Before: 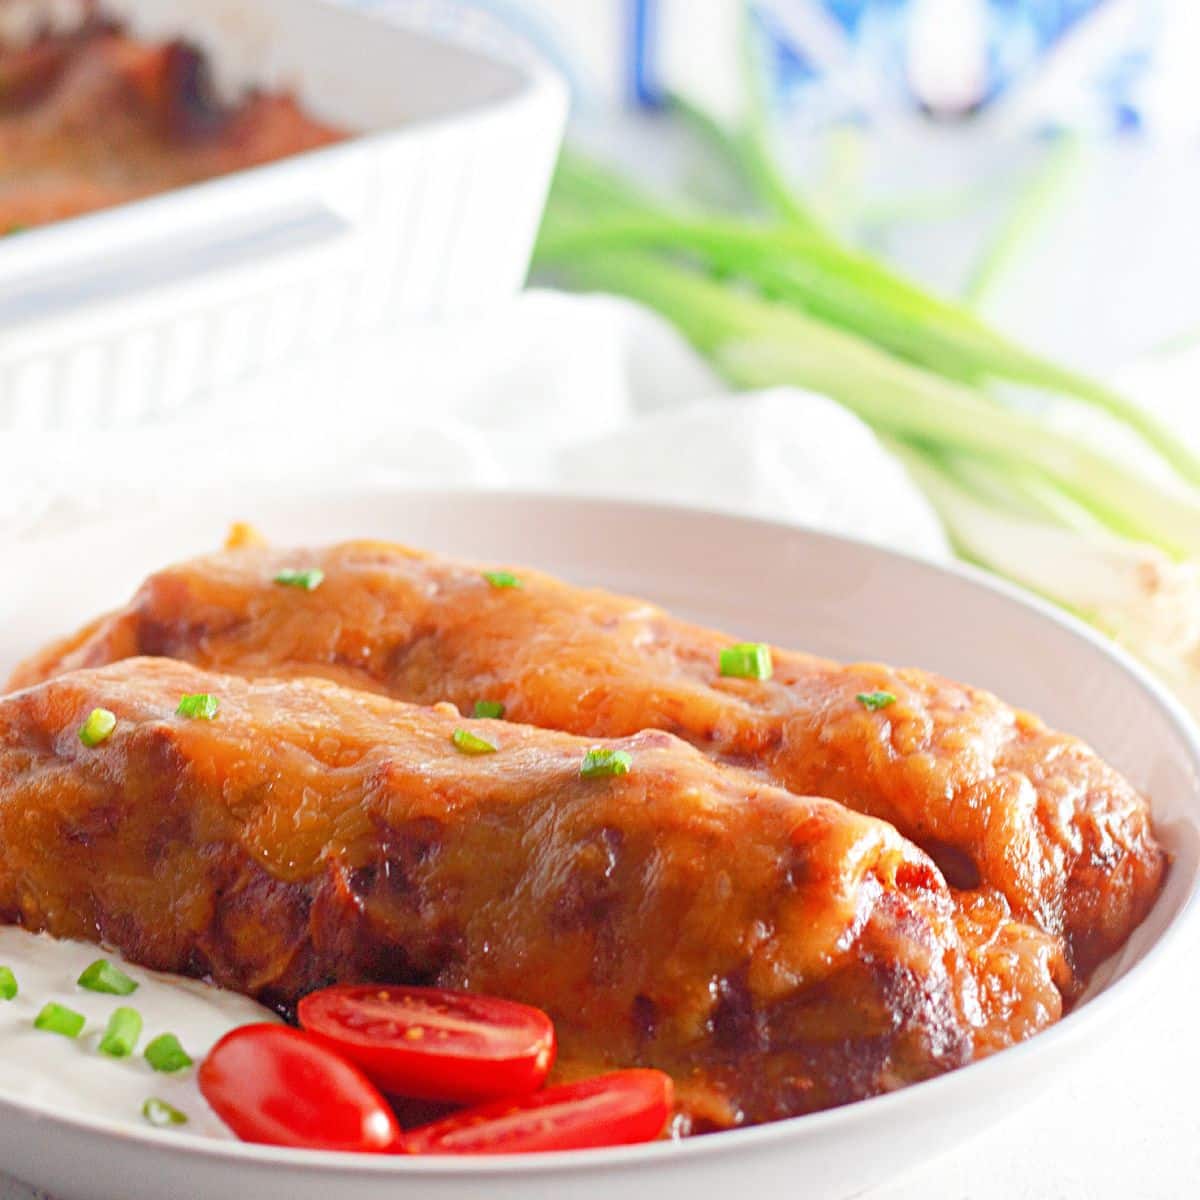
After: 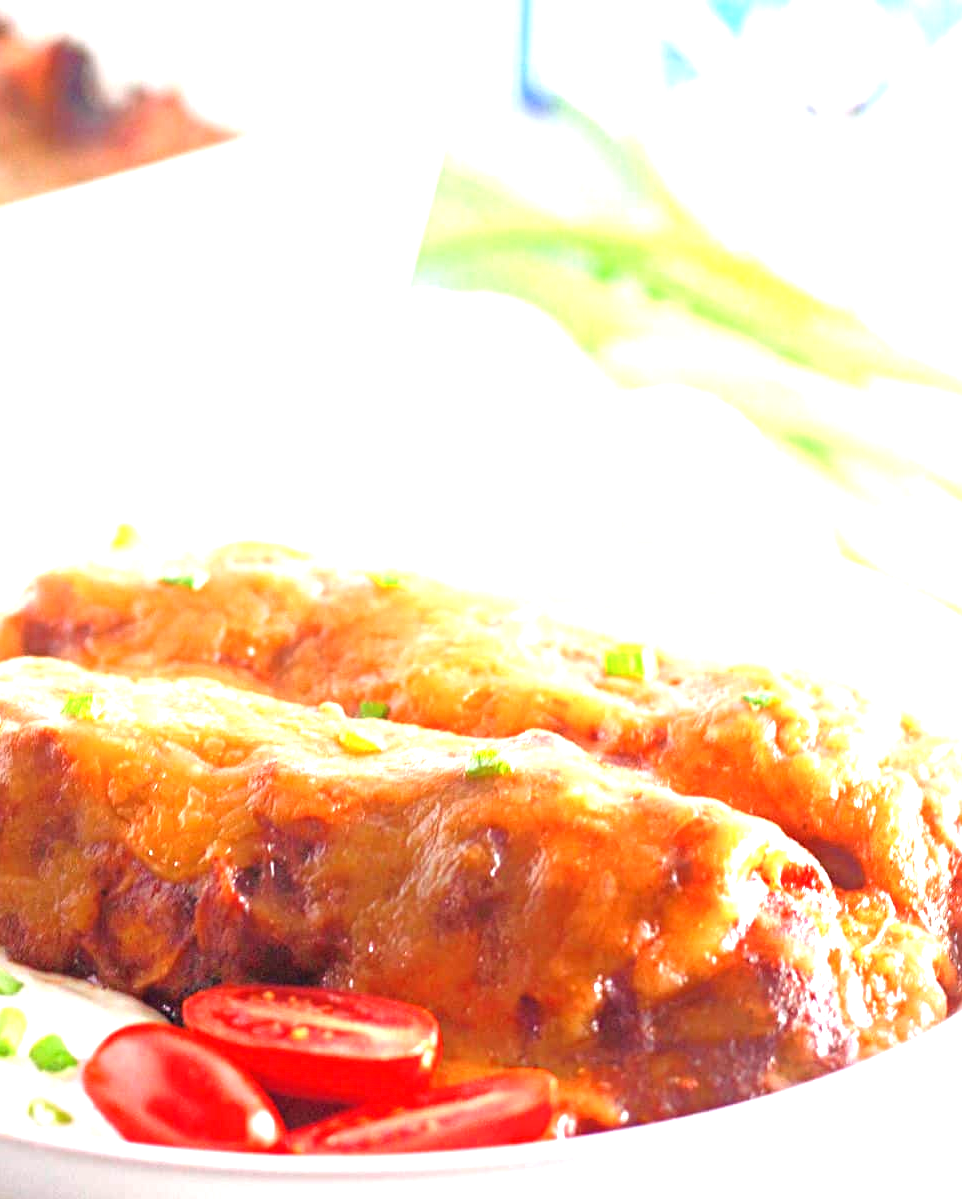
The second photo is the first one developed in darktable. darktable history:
crop and rotate: left 9.597%, right 10.195%
exposure: black level correction 0, exposure 1.3 EV, compensate exposure bias true, compensate highlight preservation false
